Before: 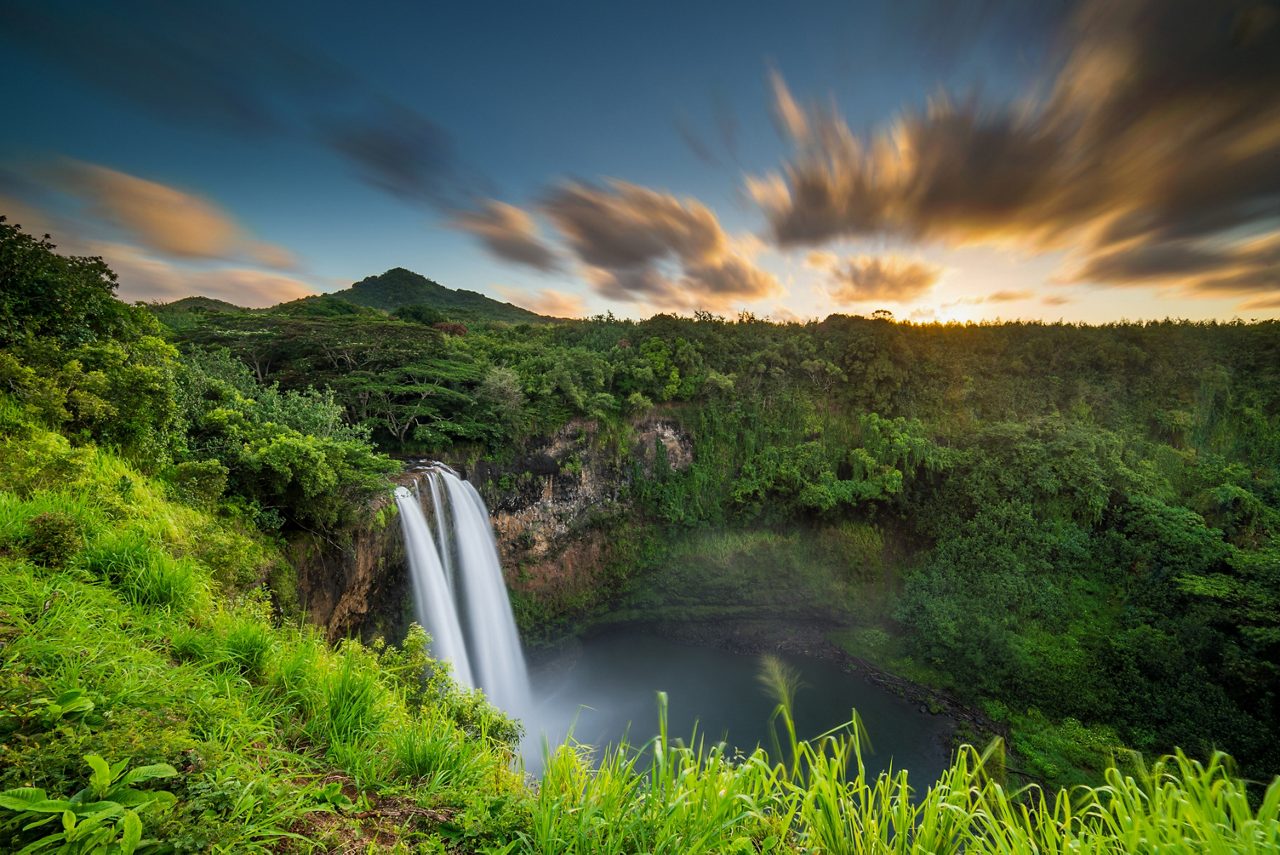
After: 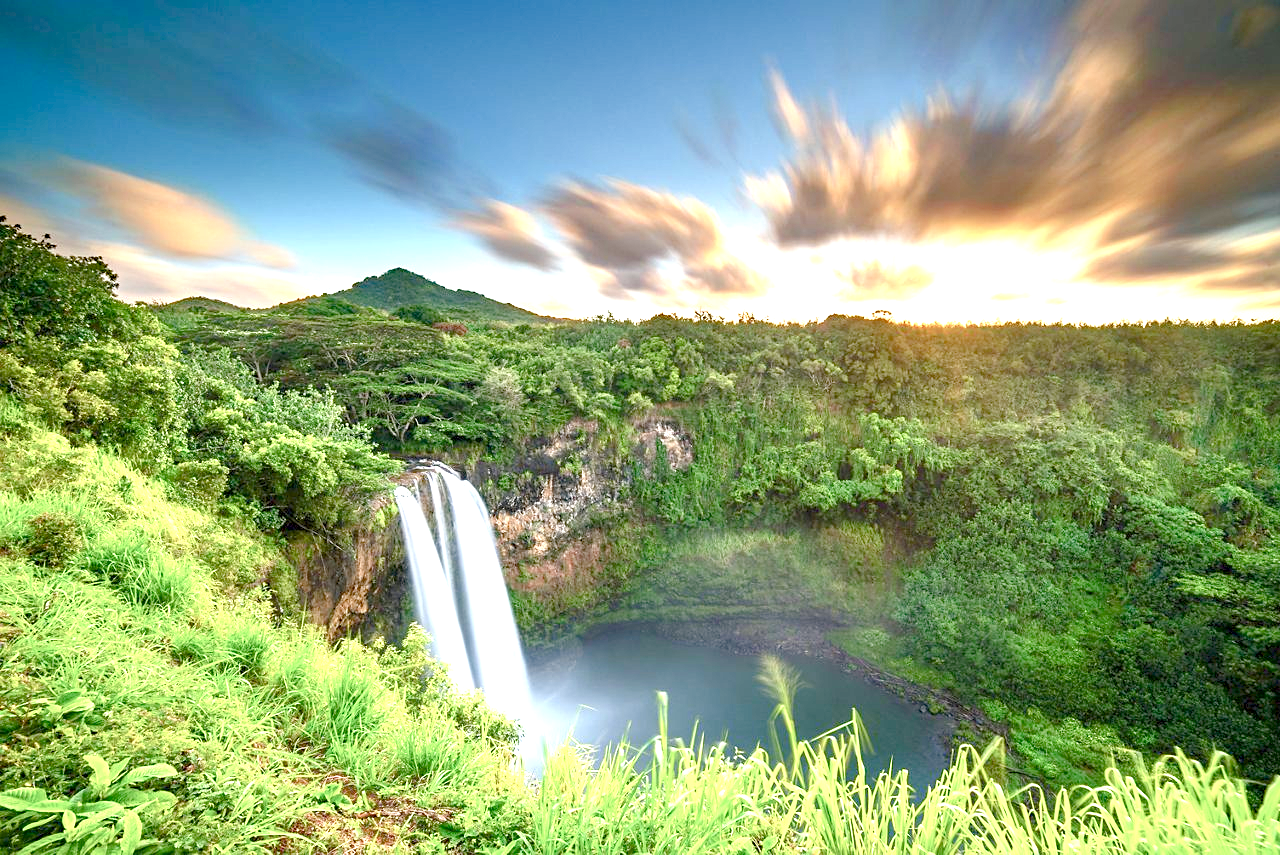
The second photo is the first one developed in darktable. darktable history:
sharpen: amount 0.2
exposure: exposure 2.25 EV, compensate highlight preservation false
color balance rgb: shadows lift › chroma 1%, shadows lift › hue 113°, highlights gain › chroma 0.2%, highlights gain › hue 333°, perceptual saturation grading › global saturation 20%, perceptual saturation grading › highlights -50%, perceptual saturation grading › shadows 25%, contrast -20%
haze removal: compatibility mode true, adaptive false
